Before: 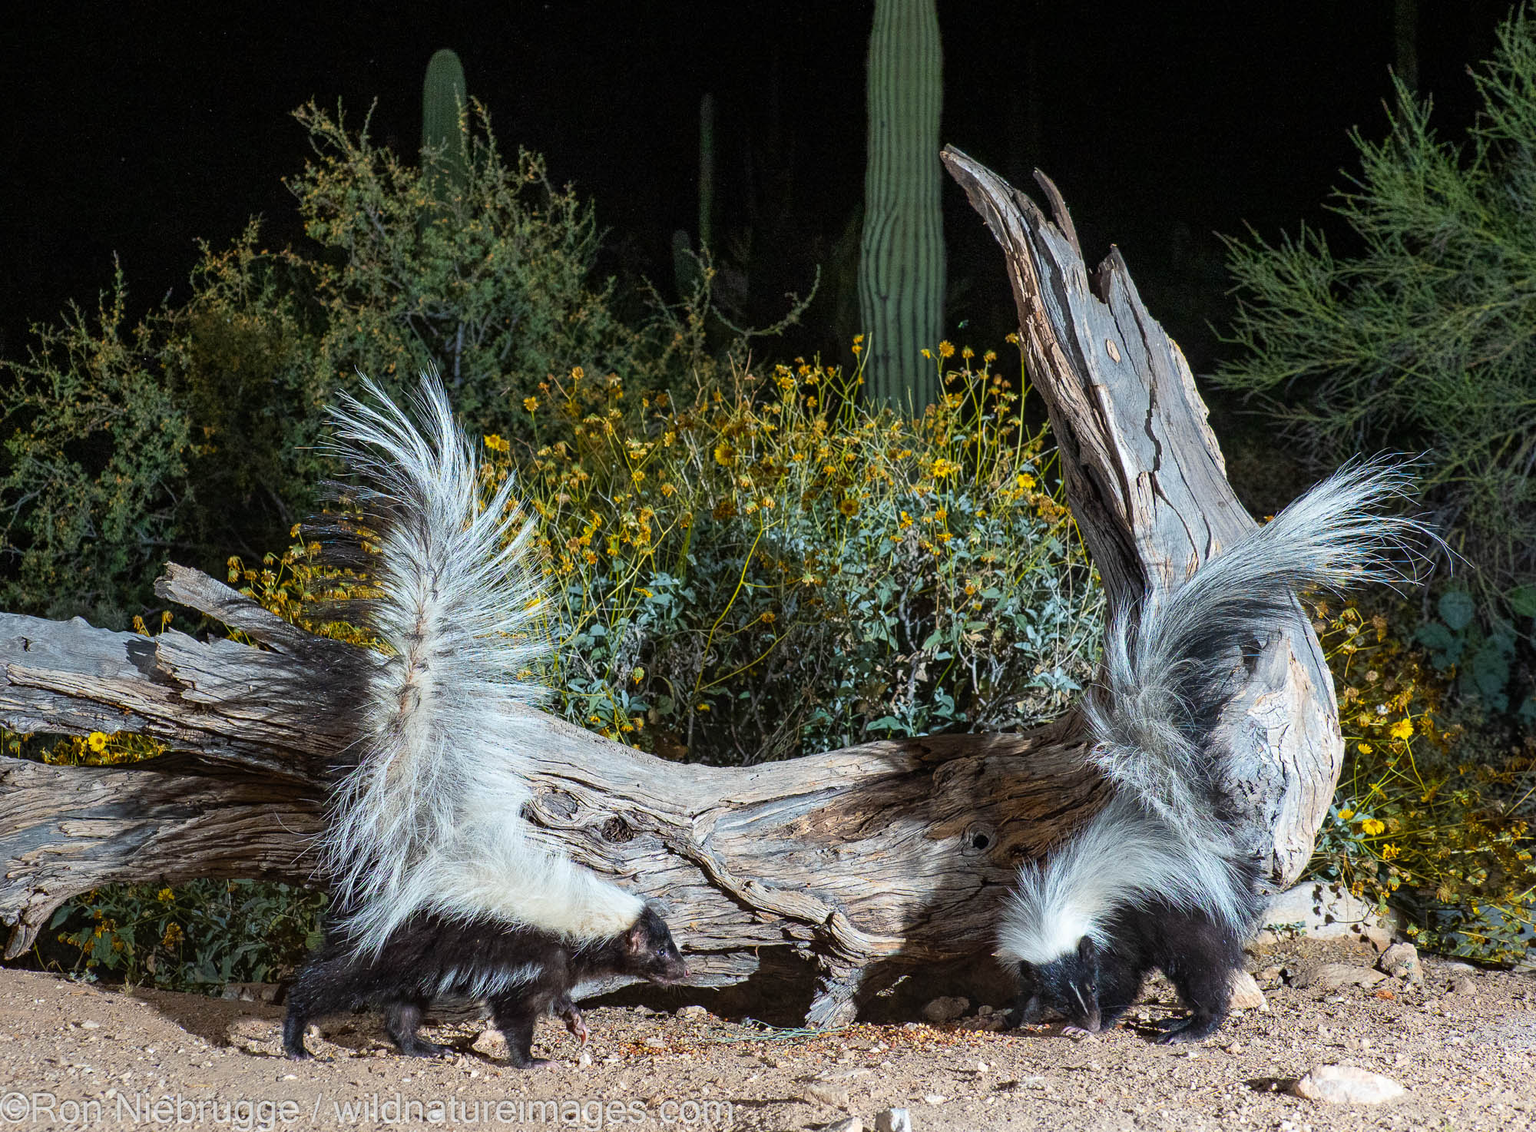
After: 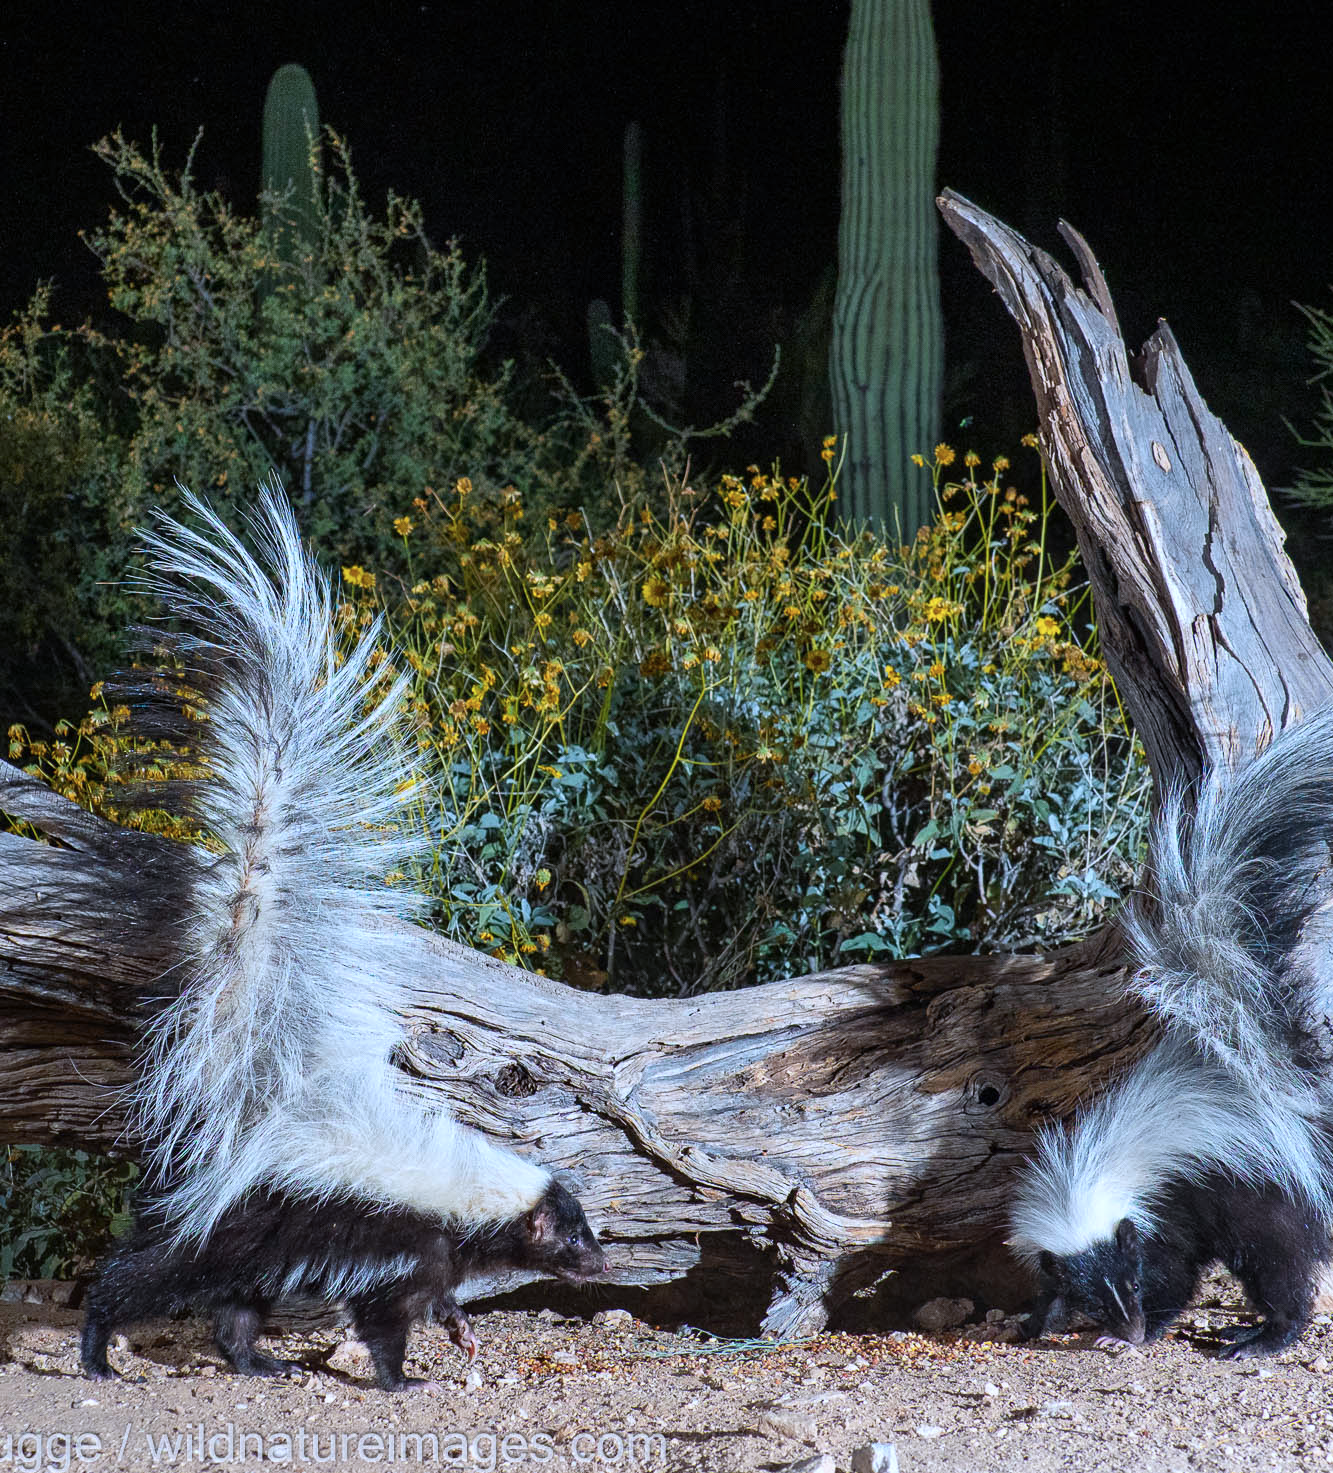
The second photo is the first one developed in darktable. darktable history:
crop and rotate: left 14.436%, right 18.898%
color calibration: illuminant as shot in camera, x 0.37, y 0.382, temperature 4313.32 K
